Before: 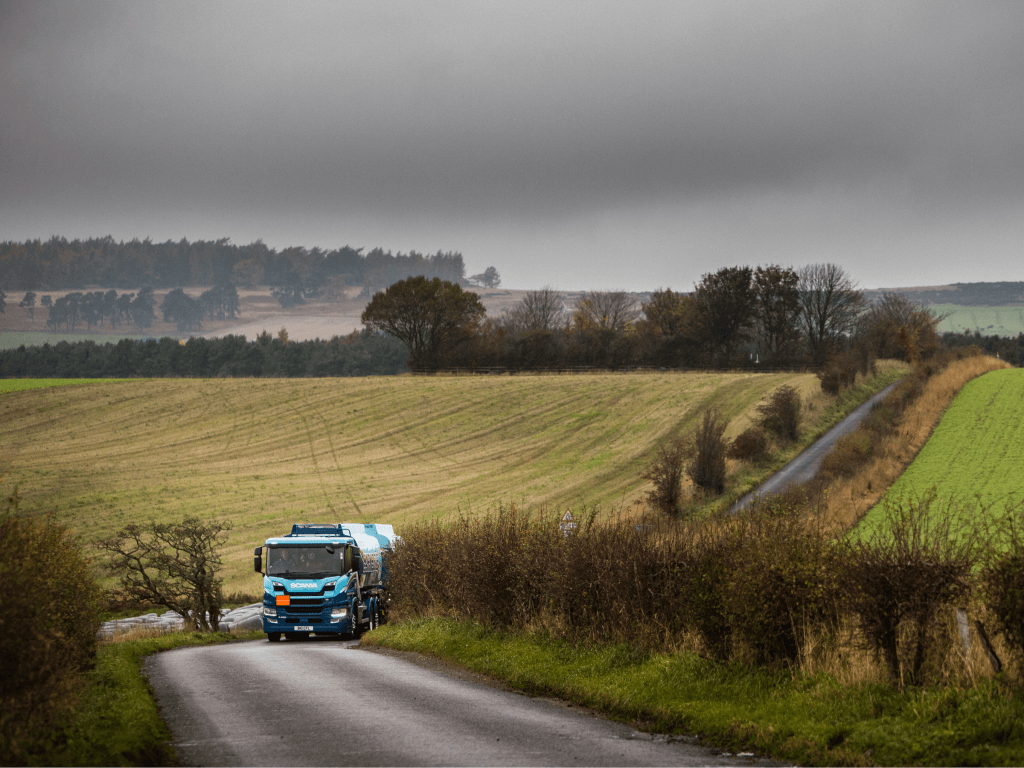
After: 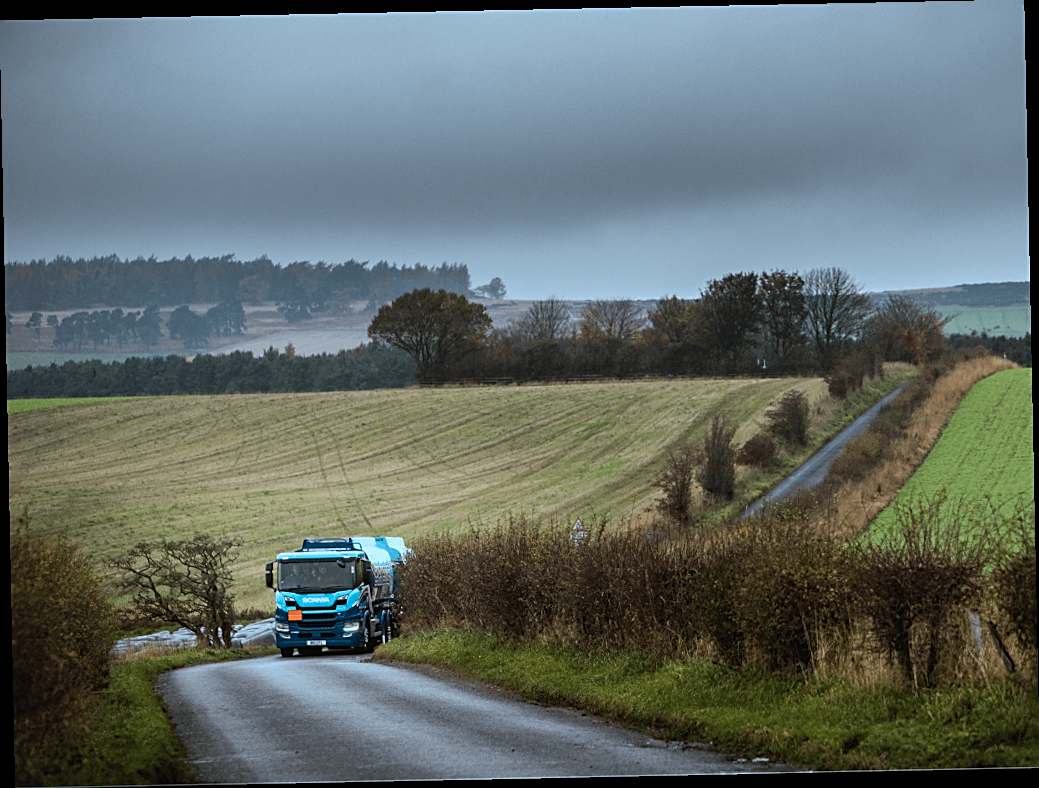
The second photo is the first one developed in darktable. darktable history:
color correction: highlights a* -9.73, highlights b* -21.22
sharpen: on, module defaults
rotate and perspective: rotation -1.17°, automatic cropping off
